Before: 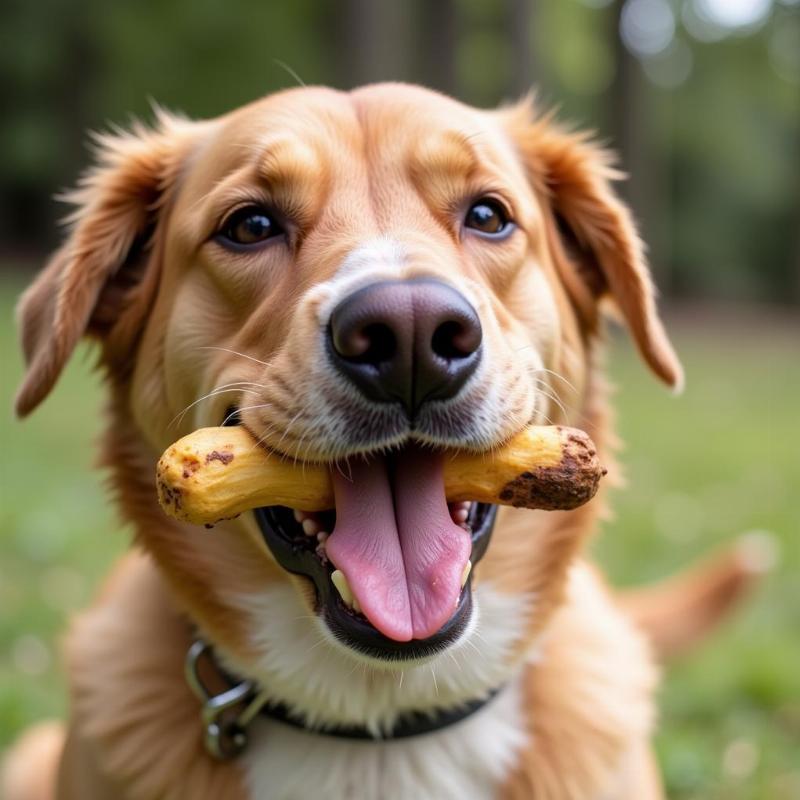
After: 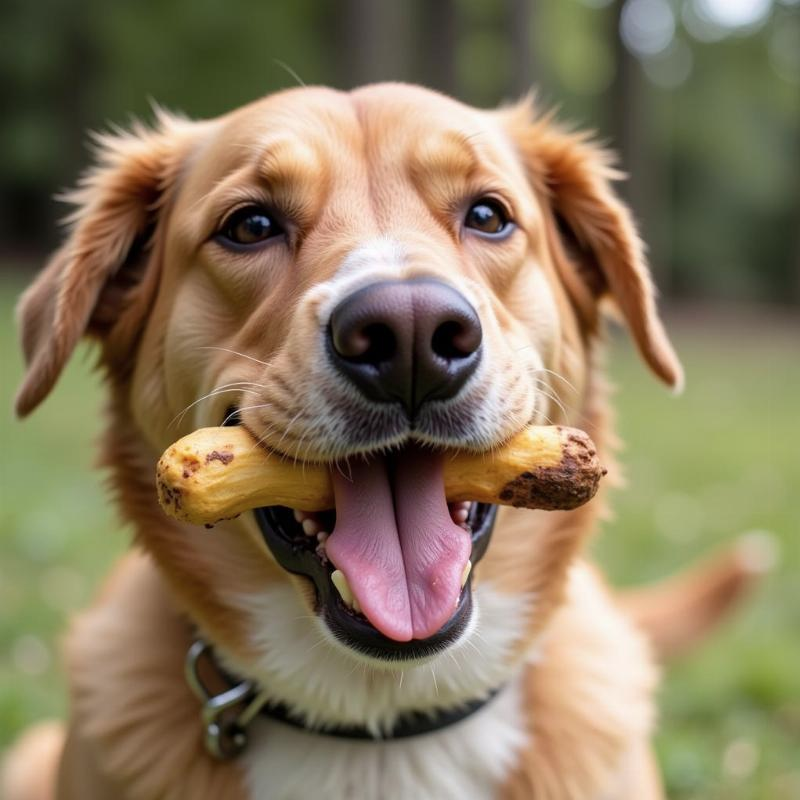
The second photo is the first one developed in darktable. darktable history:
contrast brightness saturation: saturation -0.089
